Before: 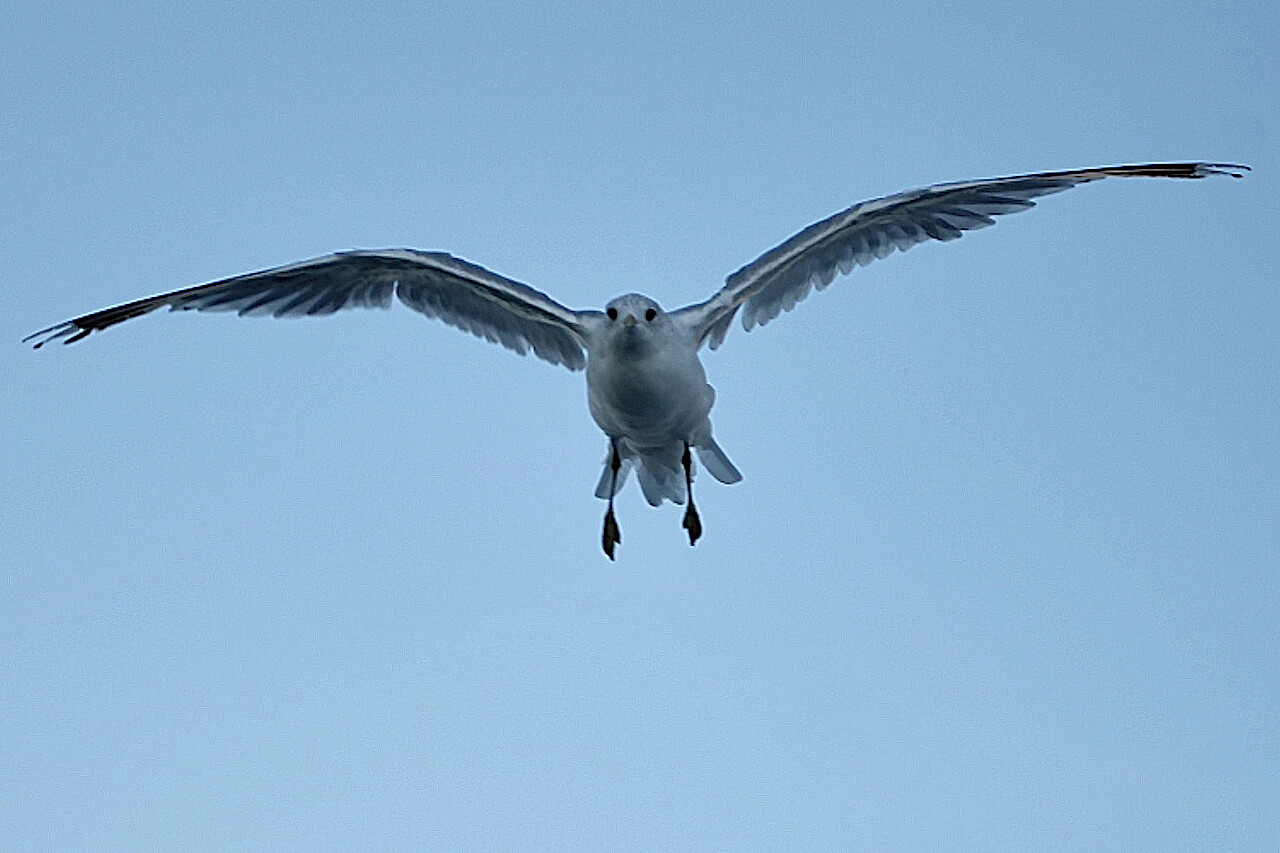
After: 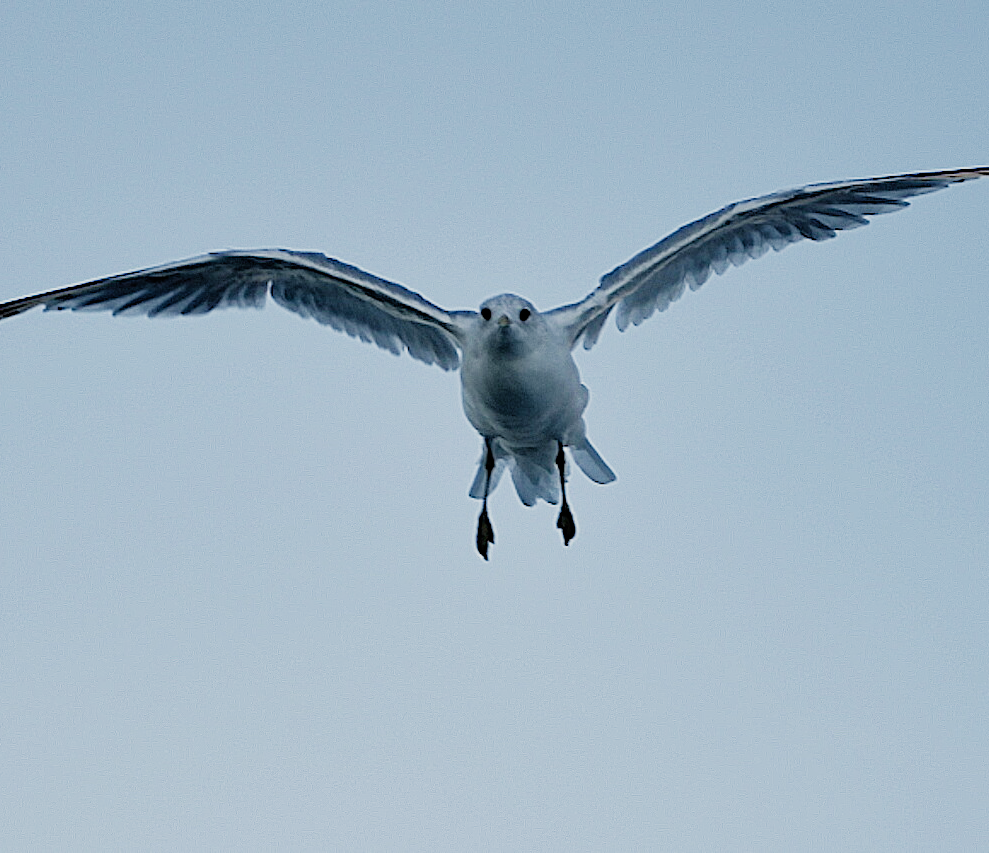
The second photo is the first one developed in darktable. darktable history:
crop: left 9.864%, right 12.825%
tone equalizer: -8 EV -0.405 EV, -7 EV -0.42 EV, -6 EV -0.301 EV, -5 EV -0.209 EV, -3 EV 0.191 EV, -2 EV 0.342 EV, -1 EV 0.388 EV, +0 EV 0.41 EV
filmic rgb: black relative exposure -8 EV, white relative exposure 4.03 EV, hardness 4.11, add noise in highlights 0.002, preserve chrominance no, color science v3 (2019), use custom middle-gray values true, contrast in highlights soft
